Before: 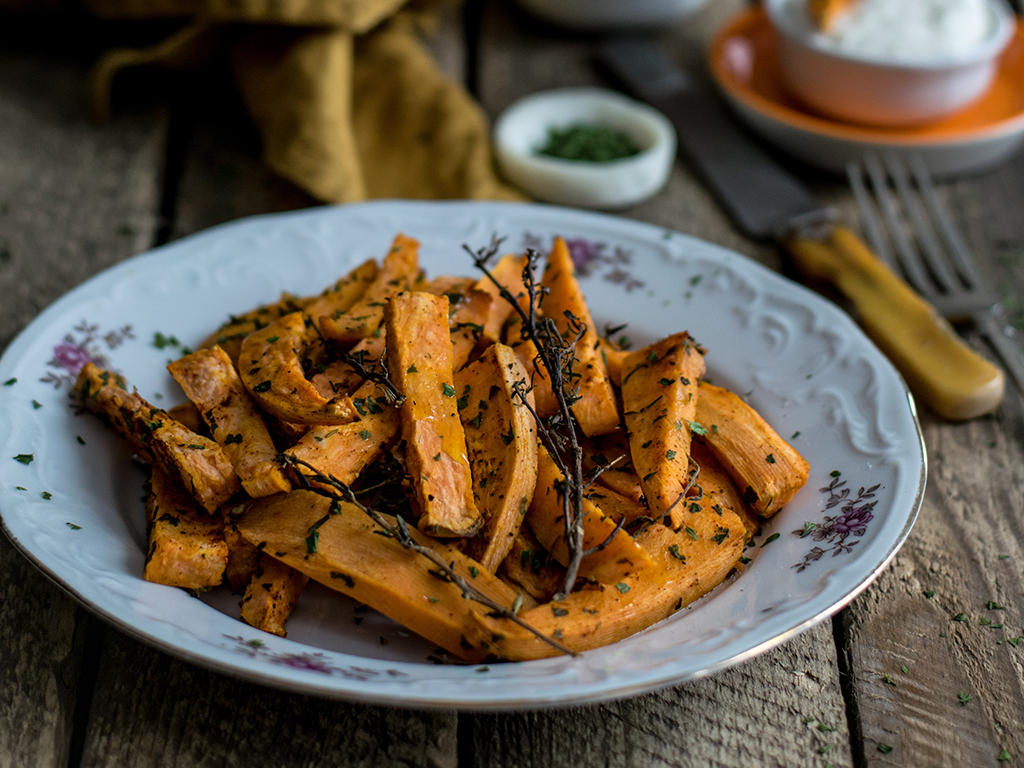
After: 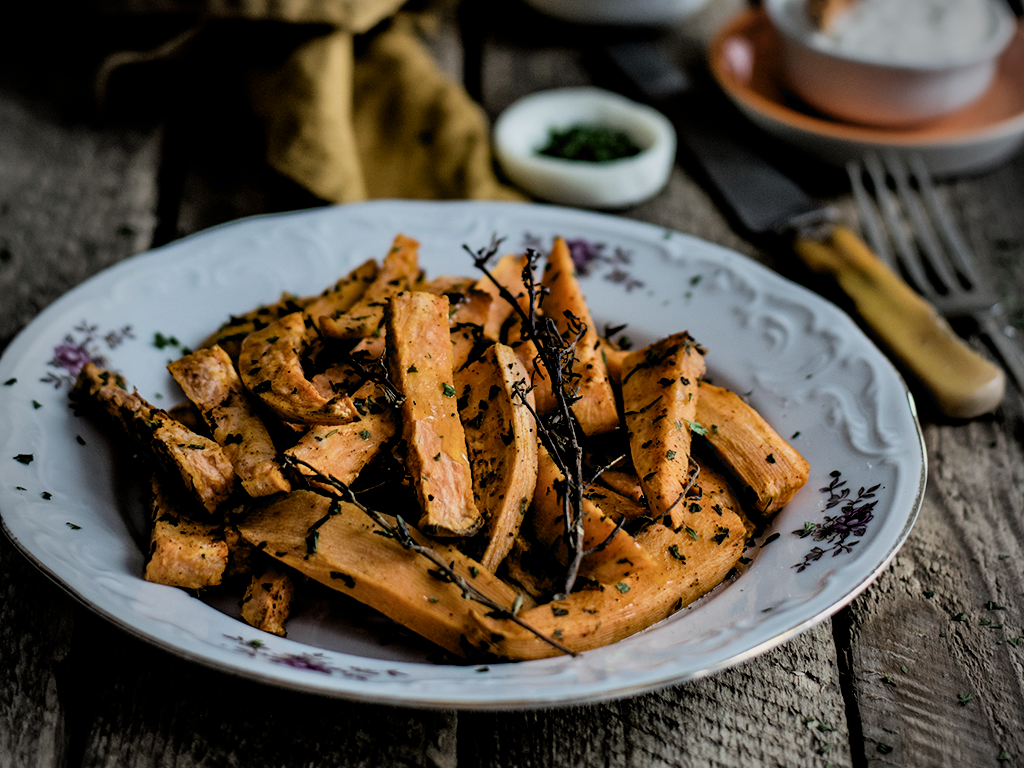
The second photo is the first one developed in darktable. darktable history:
contrast equalizer: y [[0.601, 0.6, 0.598, 0.598, 0.6, 0.601], [0.5 ×6], [0.5 ×6], [0 ×6], [0 ×6]]
filmic rgb: black relative exposure -7.65 EV, white relative exposure 4.56 EV, hardness 3.61
vignetting: fall-off start 71.74%
